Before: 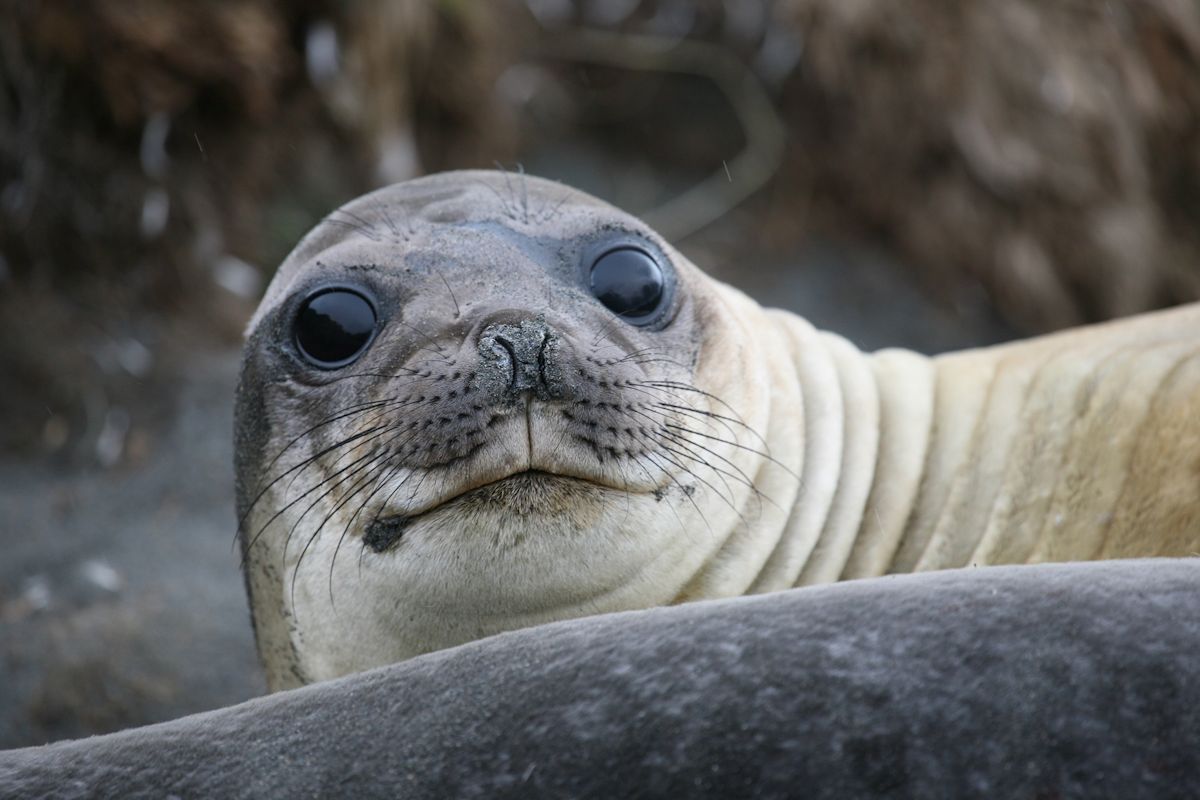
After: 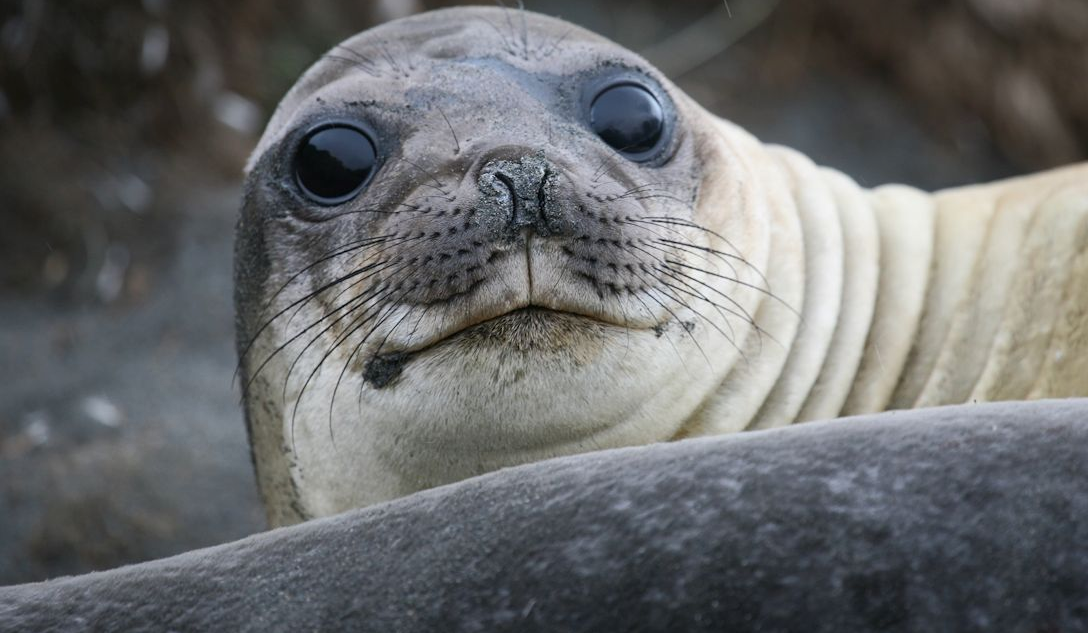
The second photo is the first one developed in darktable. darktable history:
tone curve: curves: ch0 [(0, 0) (0.003, 0.003) (0.011, 0.011) (0.025, 0.024) (0.044, 0.043) (0.069, 0.067) (0.1, 0.096) (0.136, 0.131) (0.177, 0.171) (0.224, 0.217) (0.277, 0.268) (0.335, 0.324) (0.399, 0.386) (0.468, 0.453) (0.543, 0.547) (0.623, 0.626) (0.709, 0.712) (0.801, 0.802) (0.898, 0.898) (1, 1)], color space Lab, independent channels, preserve colors none
crop: top 20.593%, right 9.327%, bottom 0.275%
